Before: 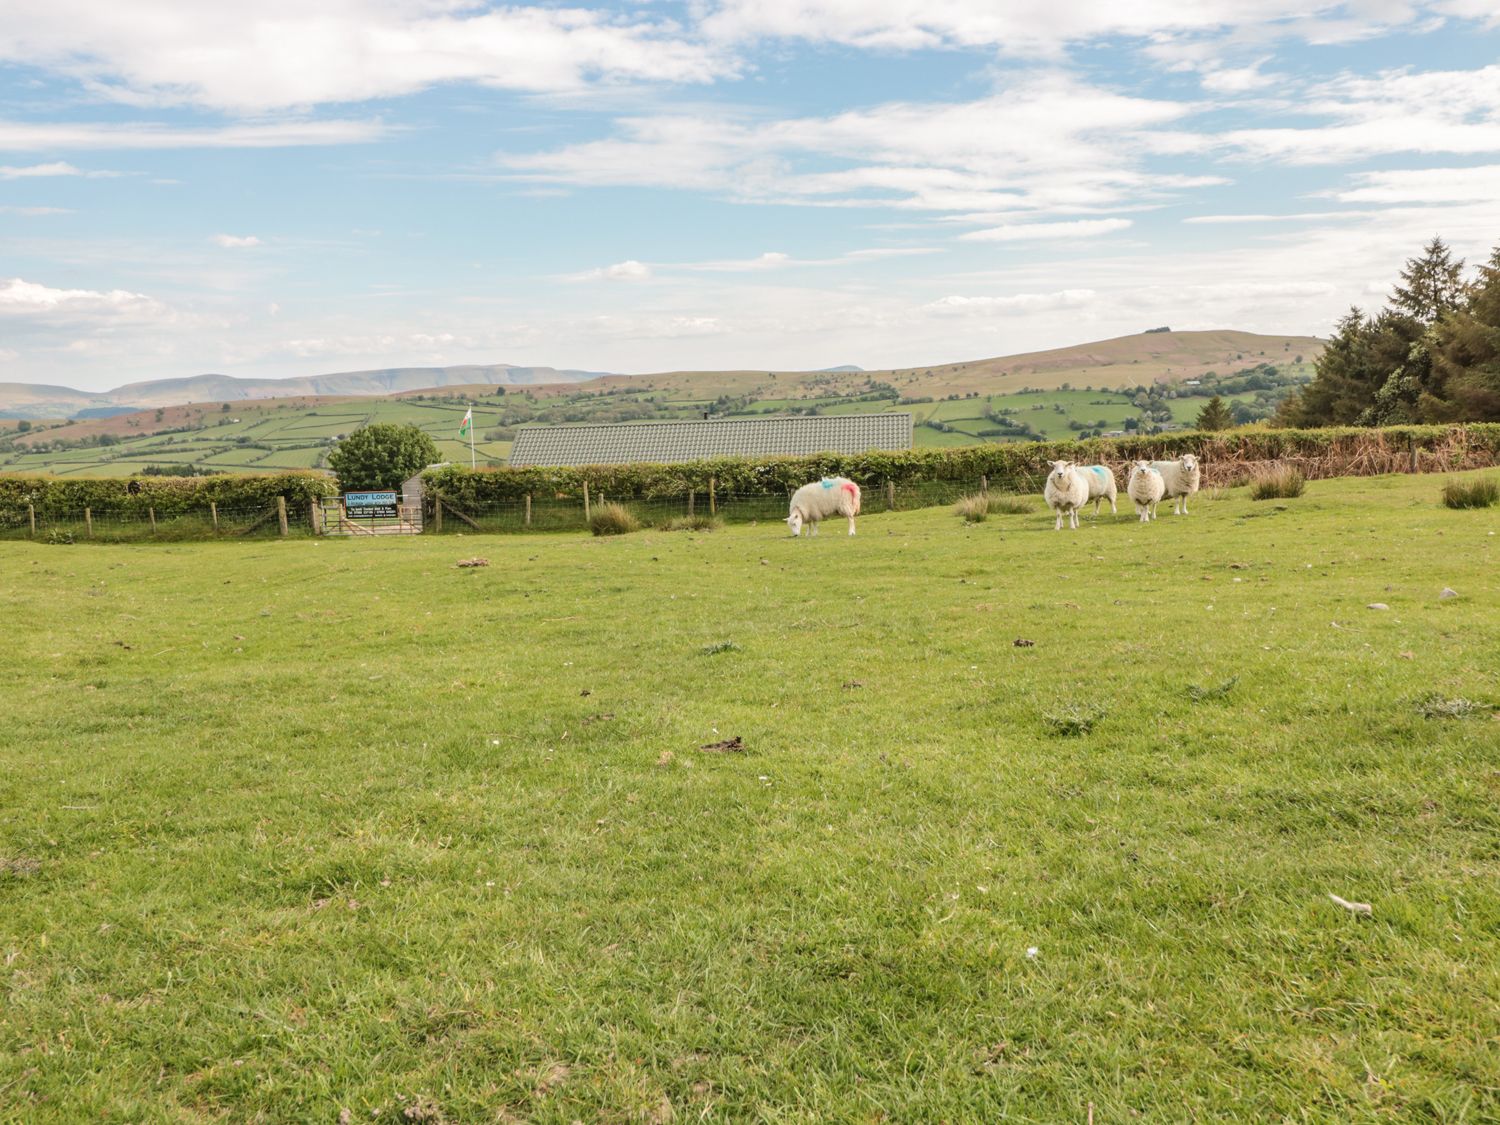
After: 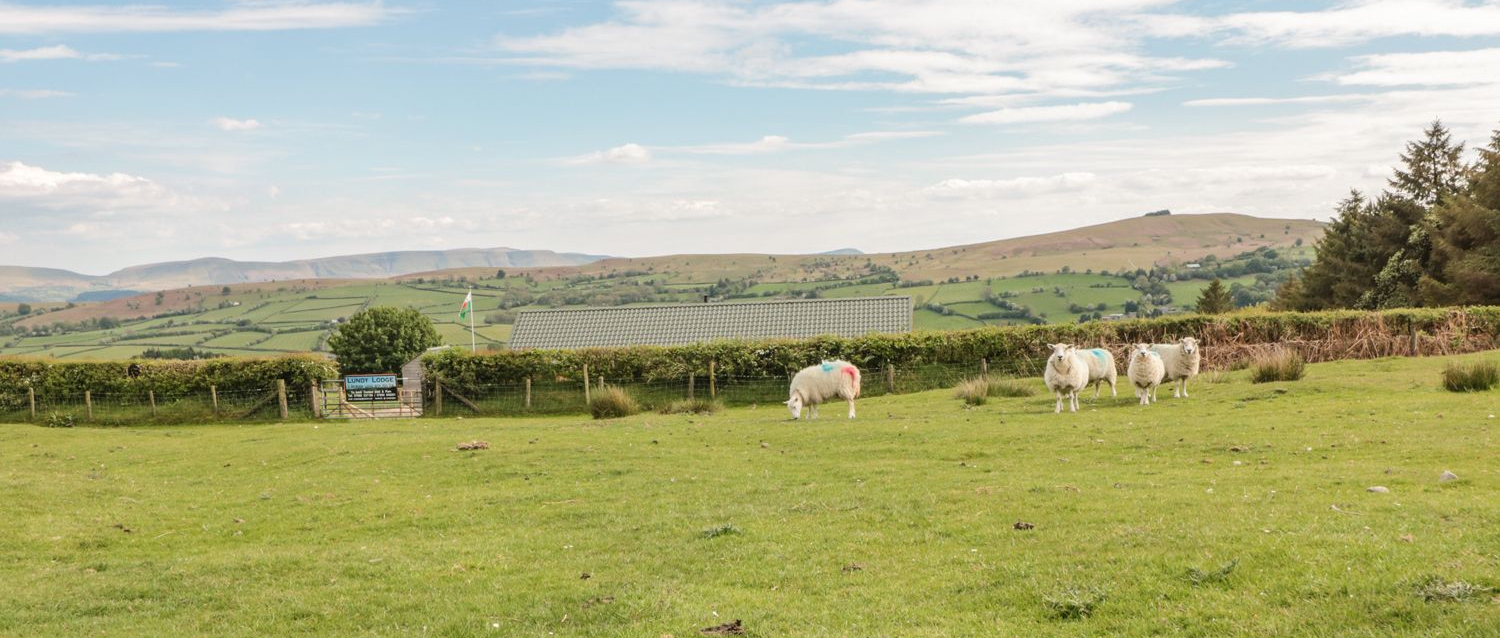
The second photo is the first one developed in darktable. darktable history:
crop and rotate: top 10.453%, bottom 32.805%
